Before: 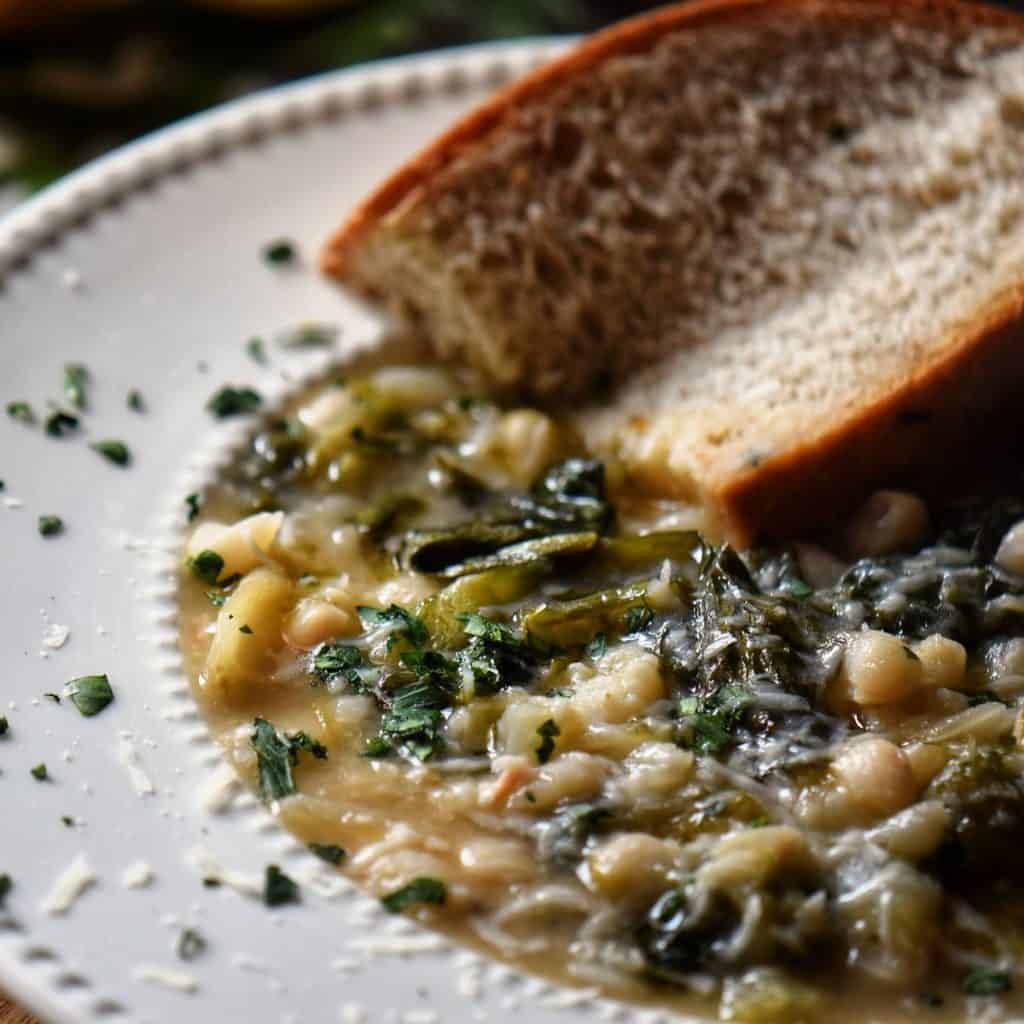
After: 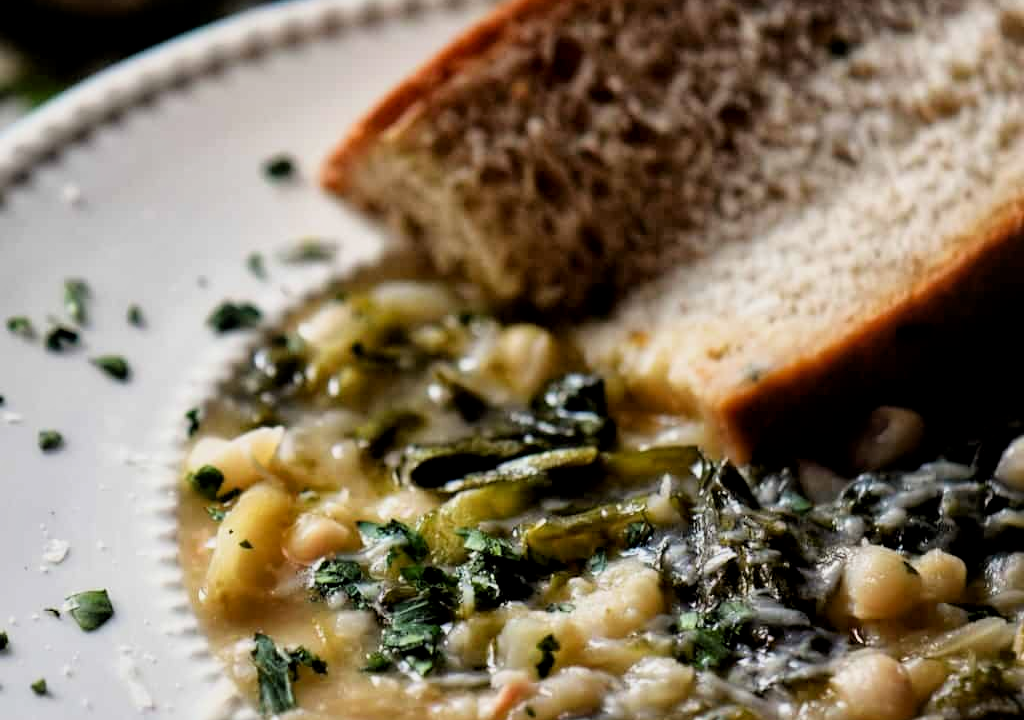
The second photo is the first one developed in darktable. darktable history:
exposure: black level correction 0.002, exposure 0.15 EV, compensate highlight preservation false
filmic rgb: middle gray luminance 9.14%, black relative exposure -10.68 EV, white relative exposure 3.44 EV, target black luminance 0%, hardness 6, latitude 59.62%, contrast 1.093, highlights saturation mix 4.79%, shadows ↔ highlights balance 28.97%
crop and rotate: top 8.359%, bottom 21.24%
local contrast: mode bilateral grid, contrast 20, coarseness 50, detail 119%, midtone range 0.2
